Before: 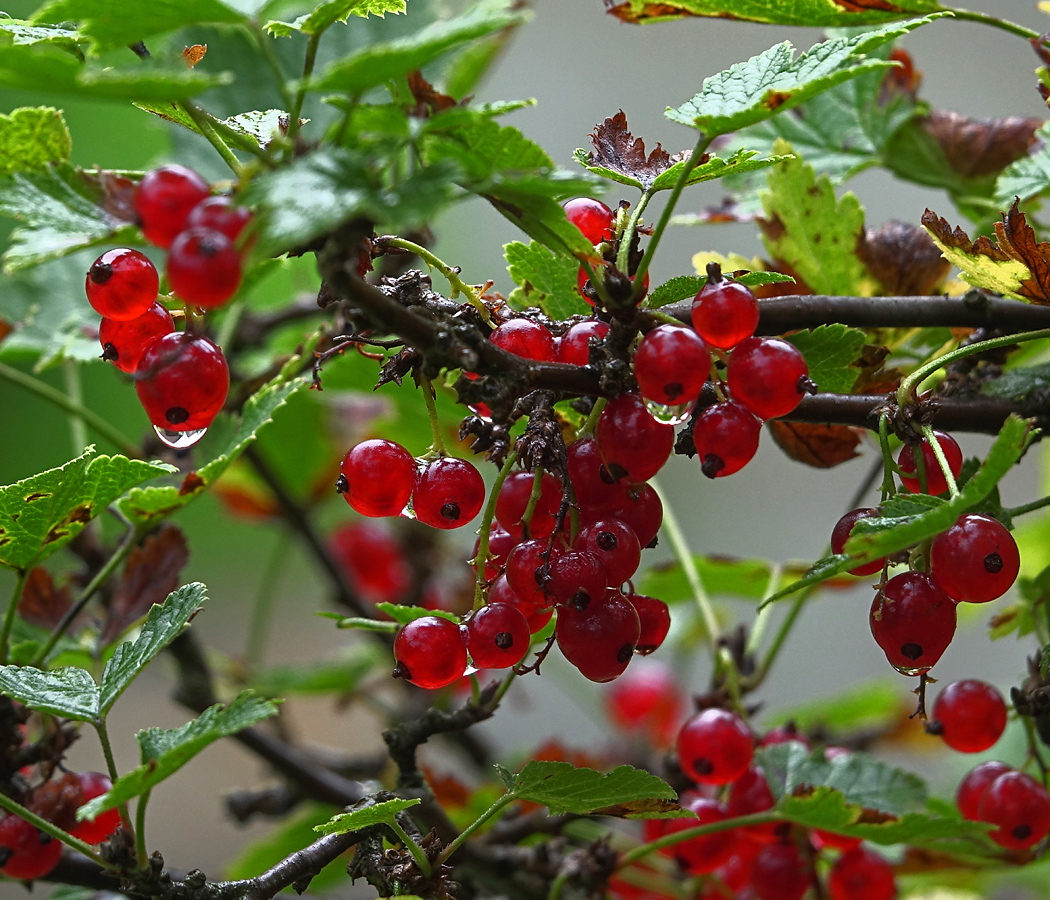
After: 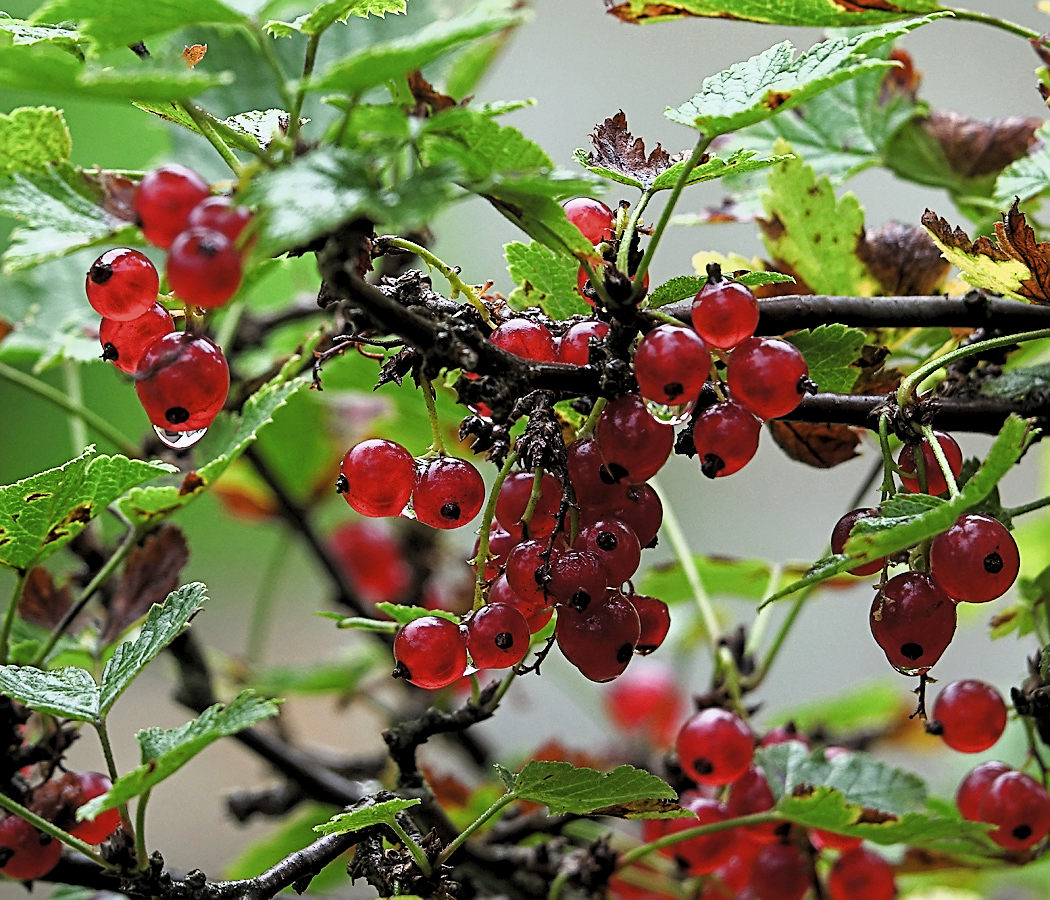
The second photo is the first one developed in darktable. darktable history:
filmic rgb: black relative exposure -7.65 EV, white relative exposure 4.56 EV, hardness 3.61, iterations of high-quality reconstruction 0
exposure: black level correction -0.002, exposure 1.337 EV, compensate highlight preservation false
levels: white 99.91%, levels [0.116, 0.574, 1]
sharpen: on, module defaults
